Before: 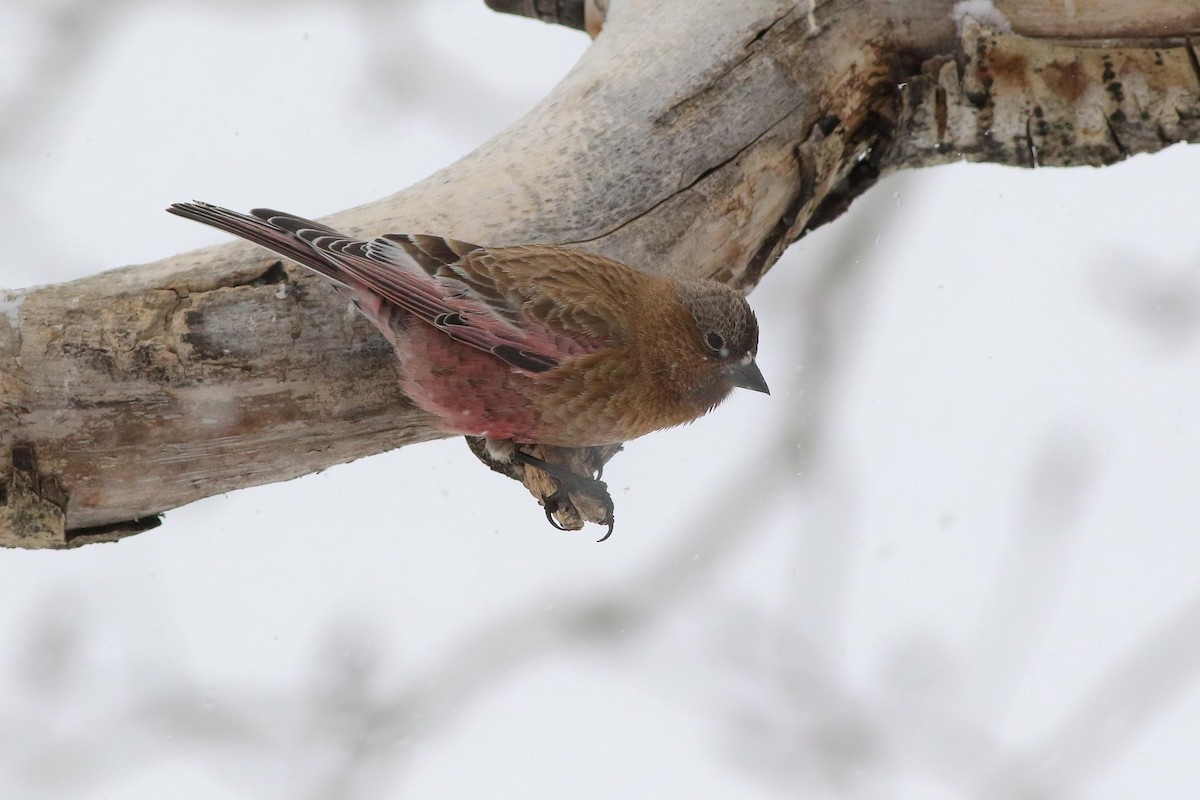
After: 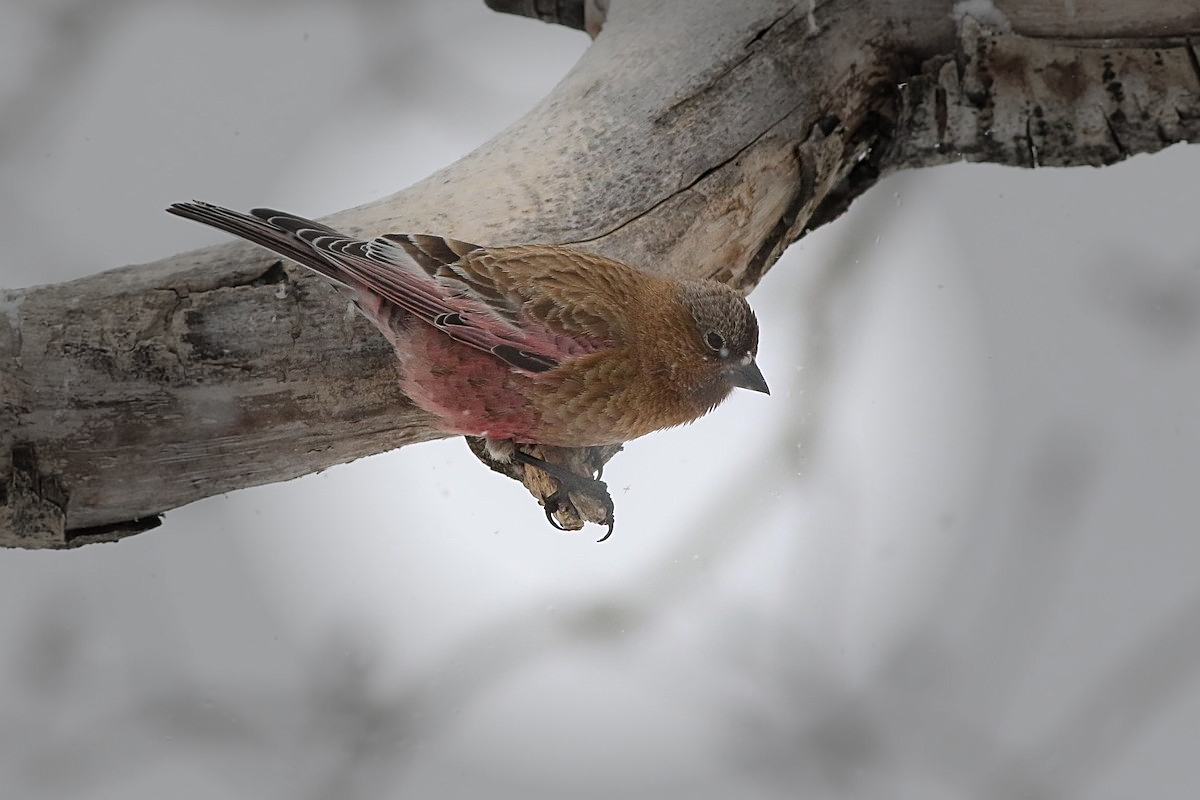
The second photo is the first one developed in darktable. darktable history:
sharpen: on, module defaults
vignetting: fall-off start 31.28%, fall-off radius 34.64%, brightness -0.575
